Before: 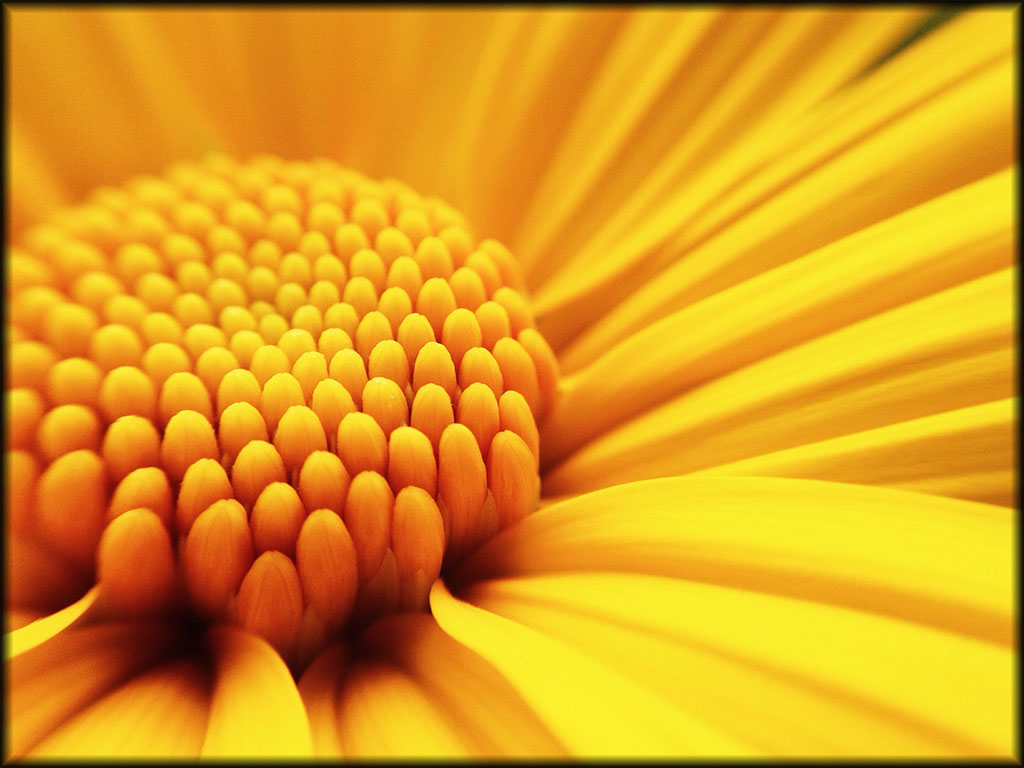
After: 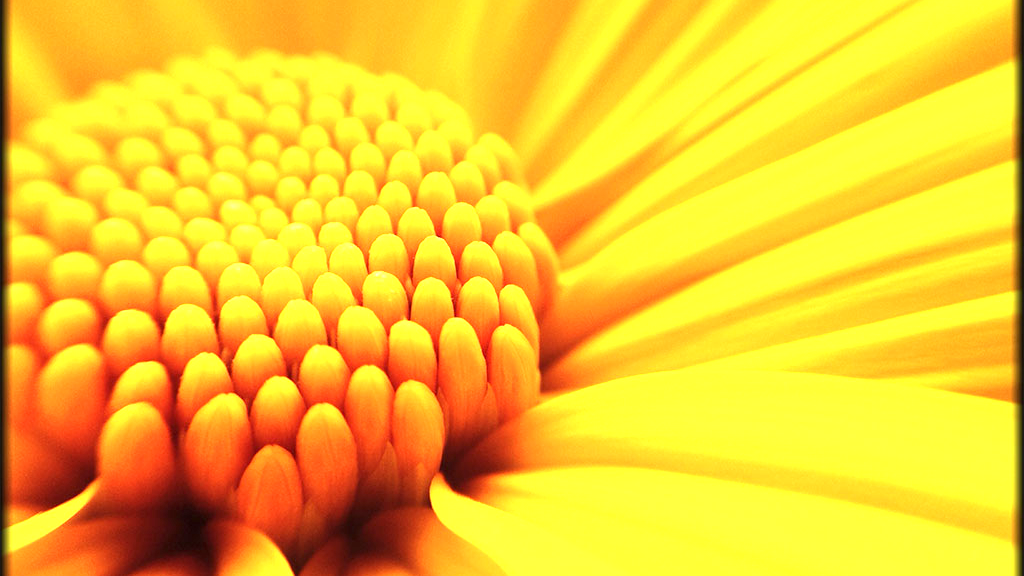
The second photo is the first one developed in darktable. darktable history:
crop: top 13.819%, bottom 11.169%
exposure: exposure 1 EV, compensate highlight preservation false
